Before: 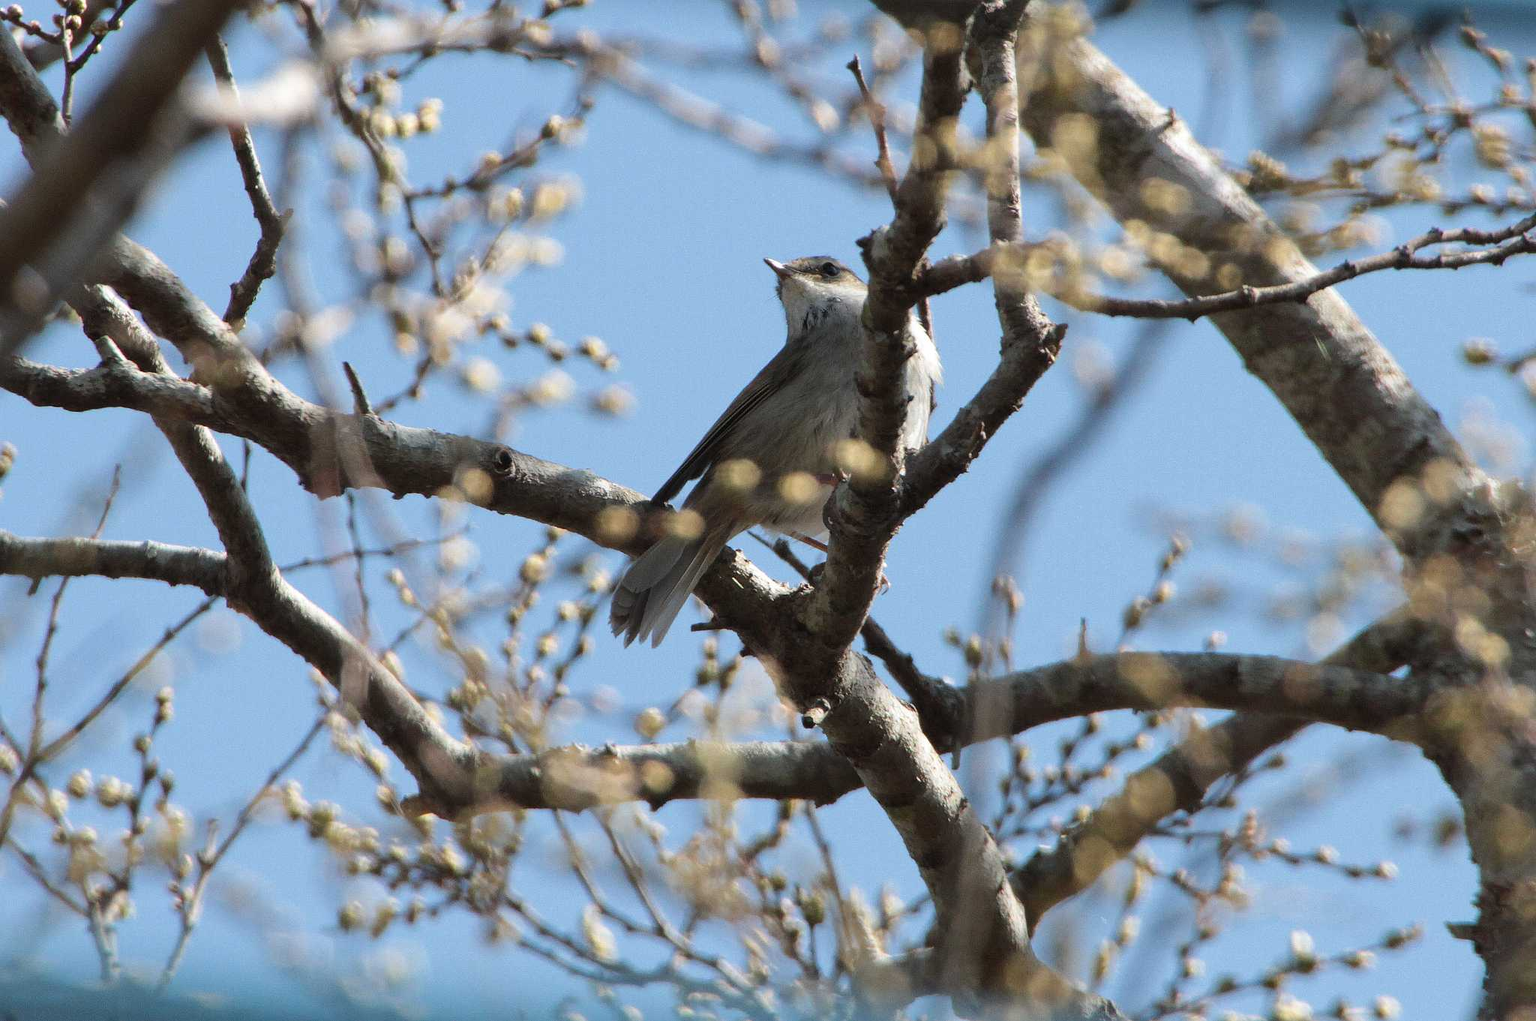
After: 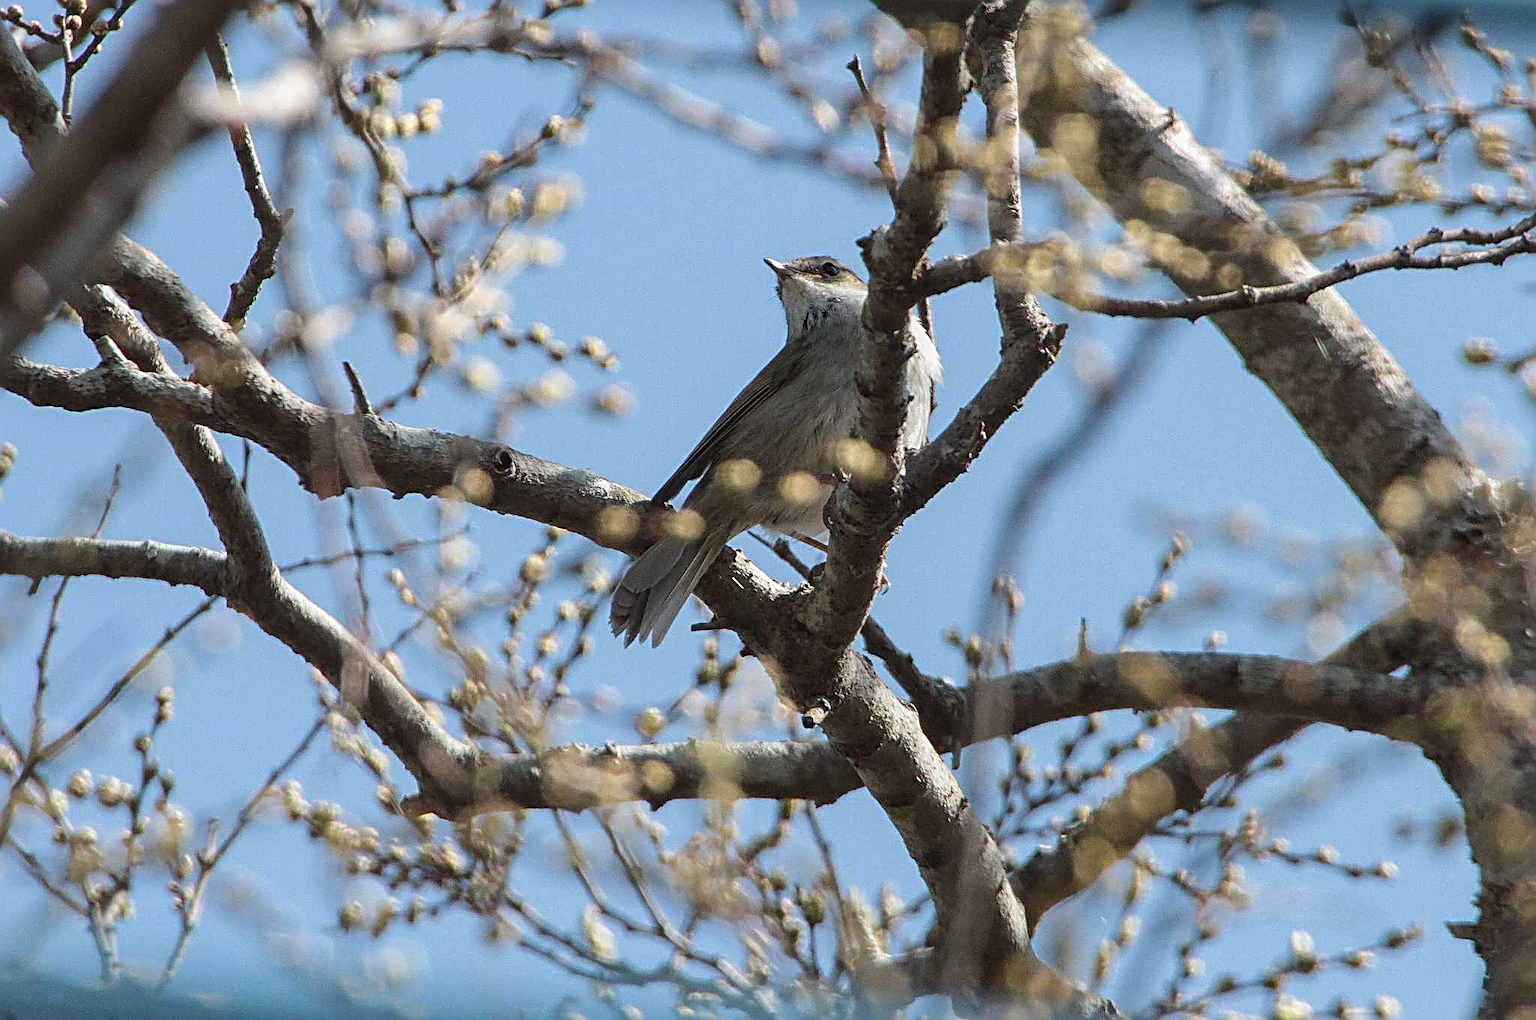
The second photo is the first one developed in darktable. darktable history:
local contrast: detail 110%
sharpen: radius 3.025, amount 0.757
